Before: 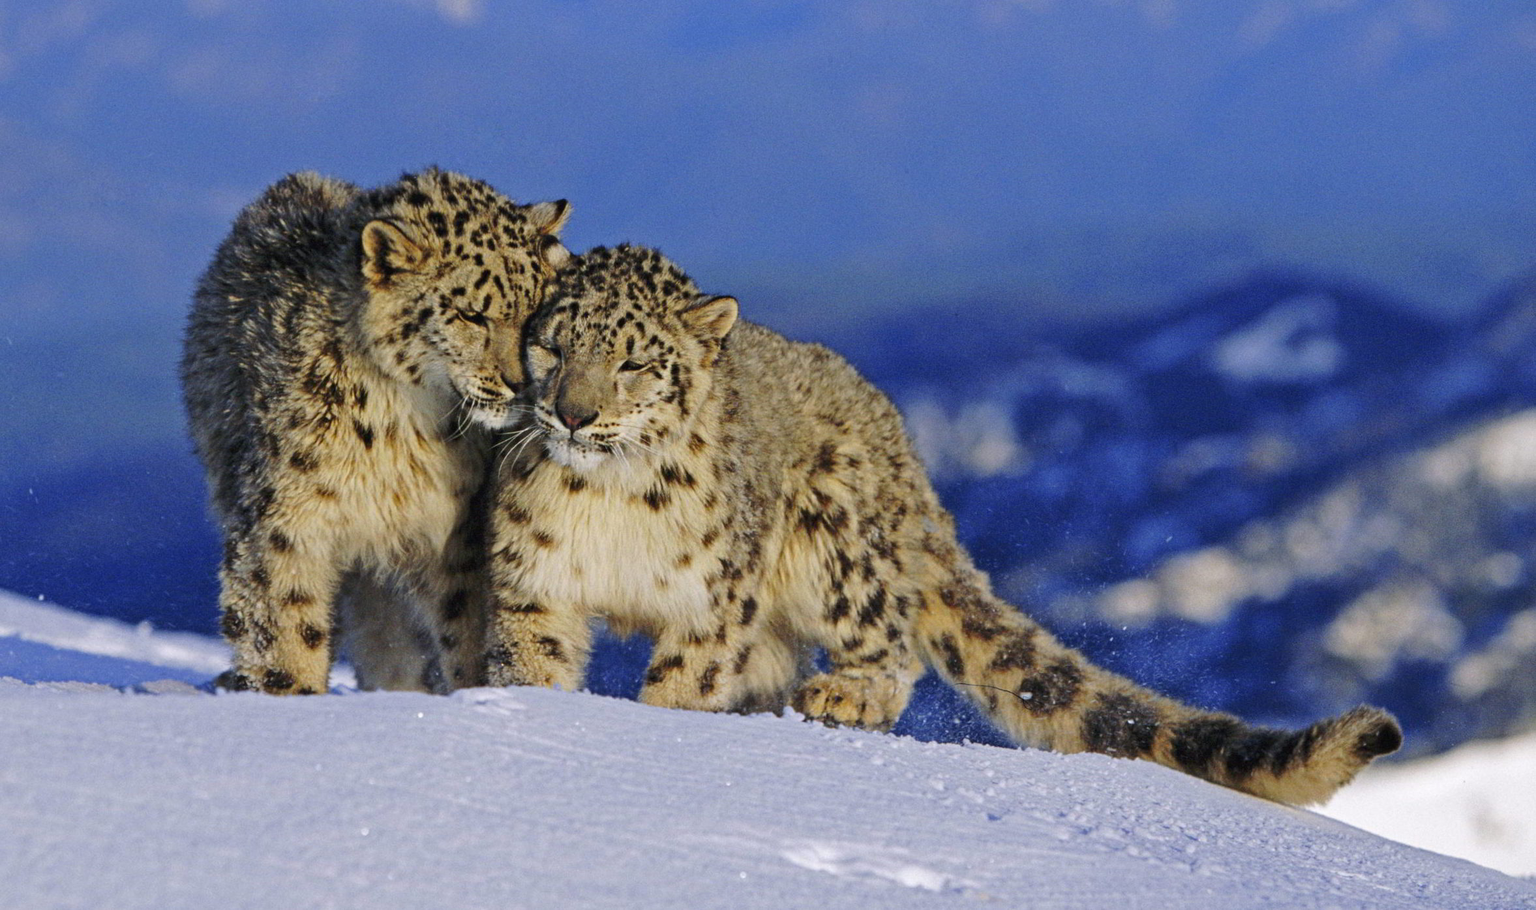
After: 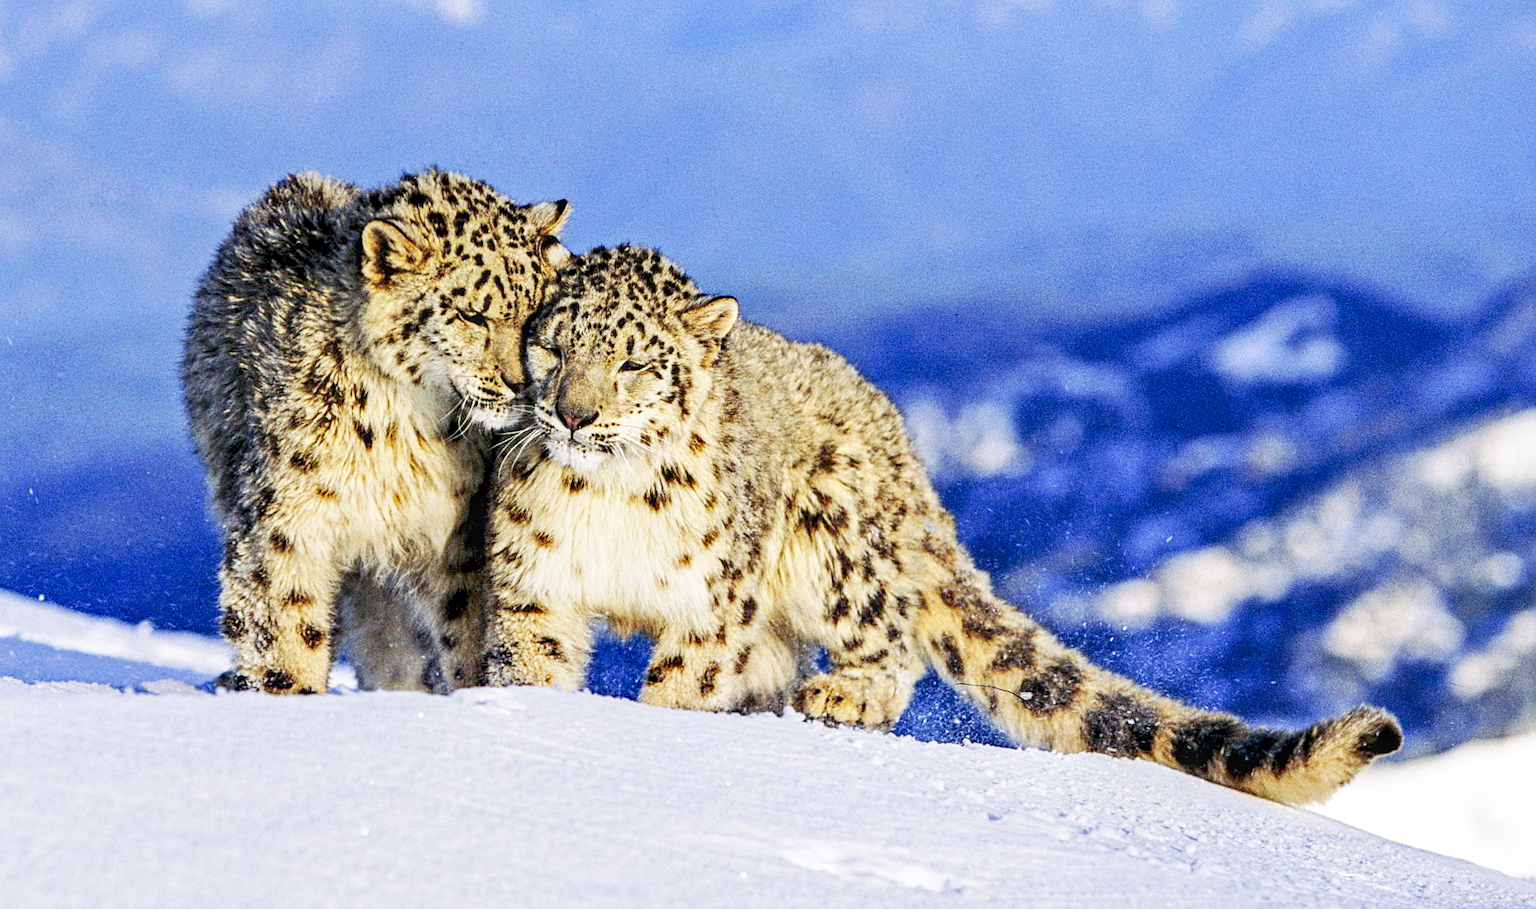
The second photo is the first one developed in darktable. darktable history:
sharpen: on, module defaults
local contrast: on, module defaults
exposure: exposure -0.601 EV, compensate highlight preservation false
base curve: curves: ch0 [(0, 0) (0.012, 0.01) (0.073, 0.168) (0.31, 0.711) (0.645, 0.957) (1, 1)], fusion 1, preserve colors none
haze removal: strength -0.055, compatibility mode true, adaptive false
